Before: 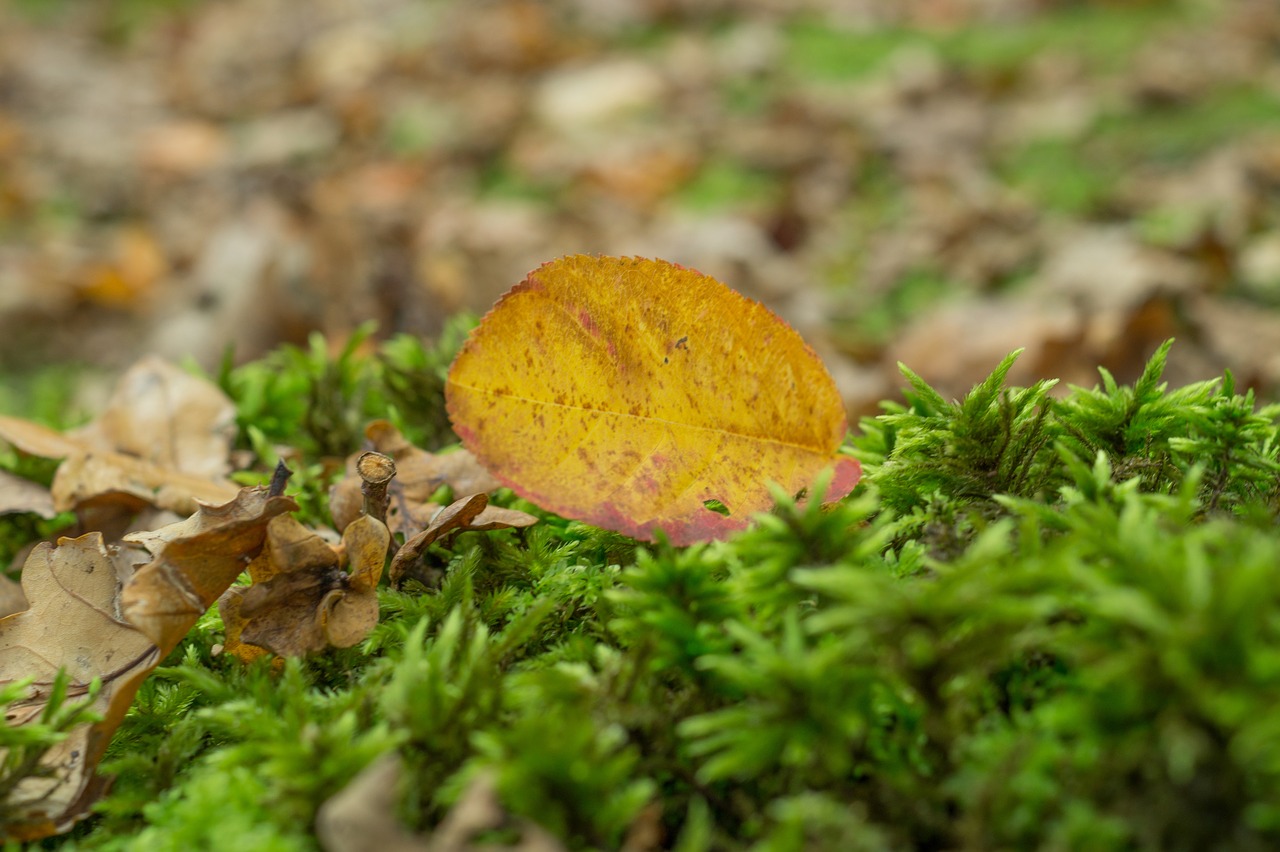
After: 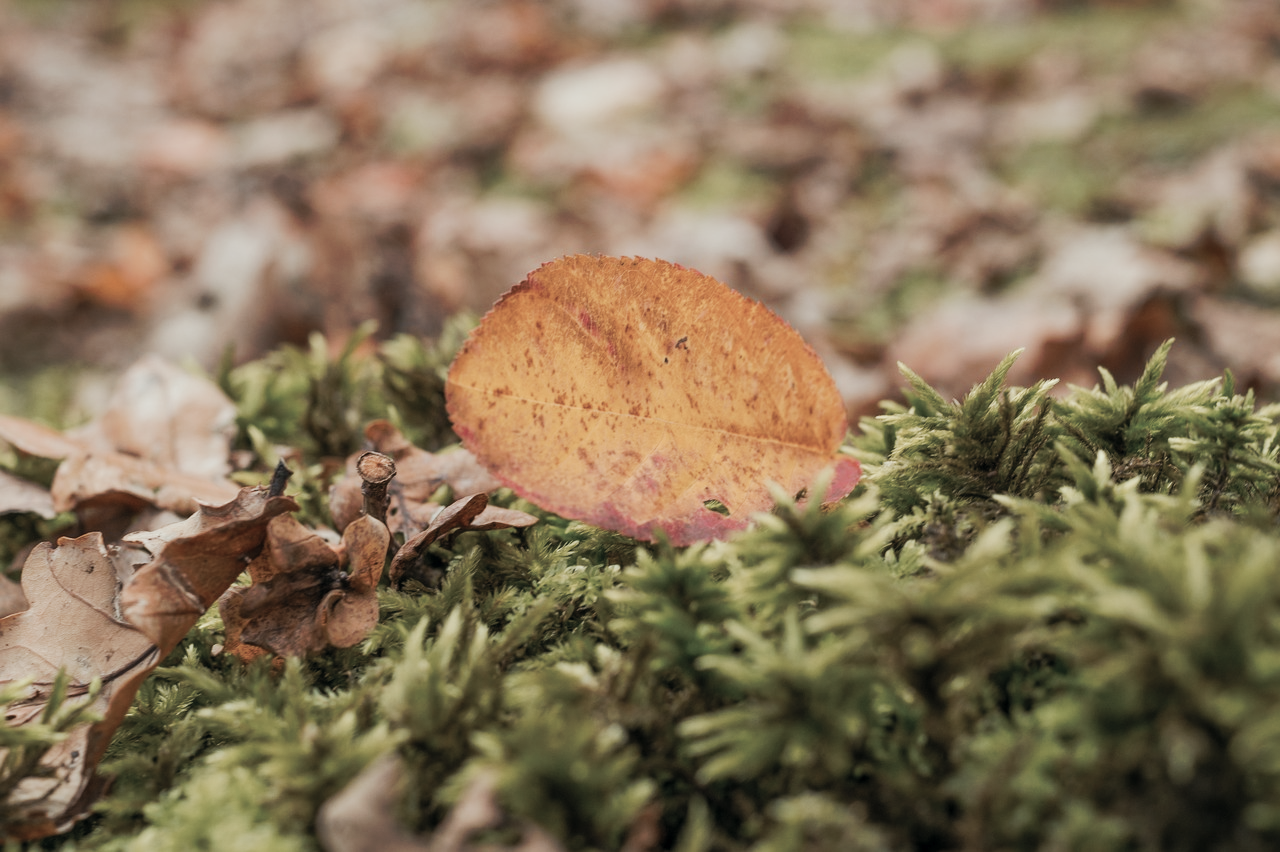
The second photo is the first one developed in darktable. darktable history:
tone curve: curves: ch0 [(0, 0) (0.003, 0.005) (0.011, 0.011) (0.025, 0.022) (0.044, 0.035) (0.069, 0.051) (0.1, 0.073) (0.136, 0.106) (0.177, 0.147) (0.224, 0.195) (0.277, 0.253) (0.335, 0.315) (0.399, 0.388) (0.468, 0.488) (0.543, 0.586) (0.623, 0.685) (0.709, 0.764) (0.801, 0.838) (0.898, 0.908) (1, 1)], preserve colors none
color look up table: target L [94.72, 90.9, 85.82, 86.88, 78.56, 64.62, 62.89, 56.91, 45.89, 24.51, 200.35, 72.23, 68.08, 66.91, 65.26, 56.33, 55.69, 42.1, 44.58, 41.24, 35, 29.63, 22.29, 18.65, 2.658, 90.46, 78.85, 72.62, 52.43, 51.33, 53.66, 52.32, 43.49, 39.23, 33.5, 41.02, 30.01, 16.33, 12.11, 1.4, 92.96, 93.34, 77.65, 76.09, 67.21, 58.97, 56.57, 42.19, 12.53], target a [-2.583, 3.279, -7.78, -15.11, -6.185, -16.27, -17.68, -2.413, -9.024, -7.818, 0, 18.56, 28.97, 12.1, 9.288, 44.94, 36.32, 51.71, 24.75, 21.69, 46, 12.97, 37.44, 30.81, 9.924, 6.677, 3.708, 30.58, 54.93, 54.31, 28.79, -8.803, 21.53, 9.085, 41.83, -1.129, 40.24, 30.08, 22.93, 4.528, -7.736, -17.31, -20.04, -21.55, -20.73, -17.42, -5.956, -2.988, -2.797], target b [7.929, 36.95, 26.85, 9.411, 10.19, 19.93, 1.573, 23.13, 5.015, 11.84, 0, 35.4, 15.69, 20.1, 2.249, 10.84, 31.14, 7.486, 9.834, 25.13, 36.04, 17.11, 13.15, 23.09, 3.521, -0.464, -12.1, -16.65, -20.47, -9.271, -9.295, -34.81, -27.77, -47.99, -10.94, -27.48, -49.56, -23.79, -44.23, -19.27, -1.134, -3.129, -15.38, -6.613, -28.11, -9.595, -14.47, -1.536, -6.539], num patches 49
